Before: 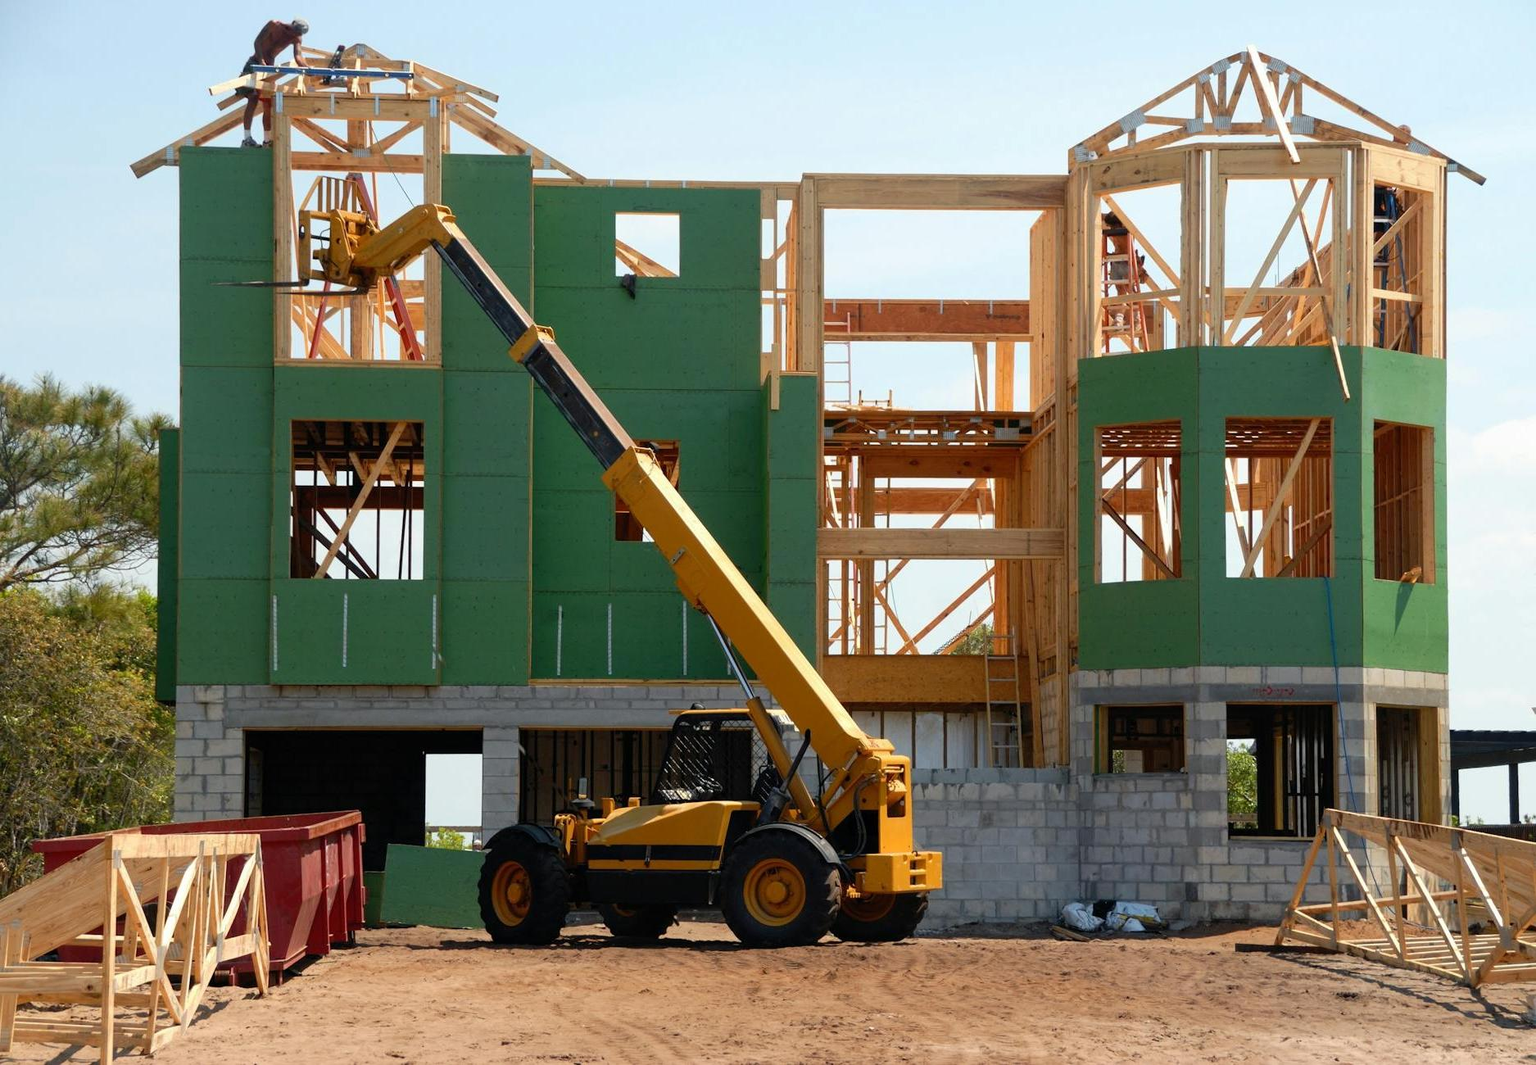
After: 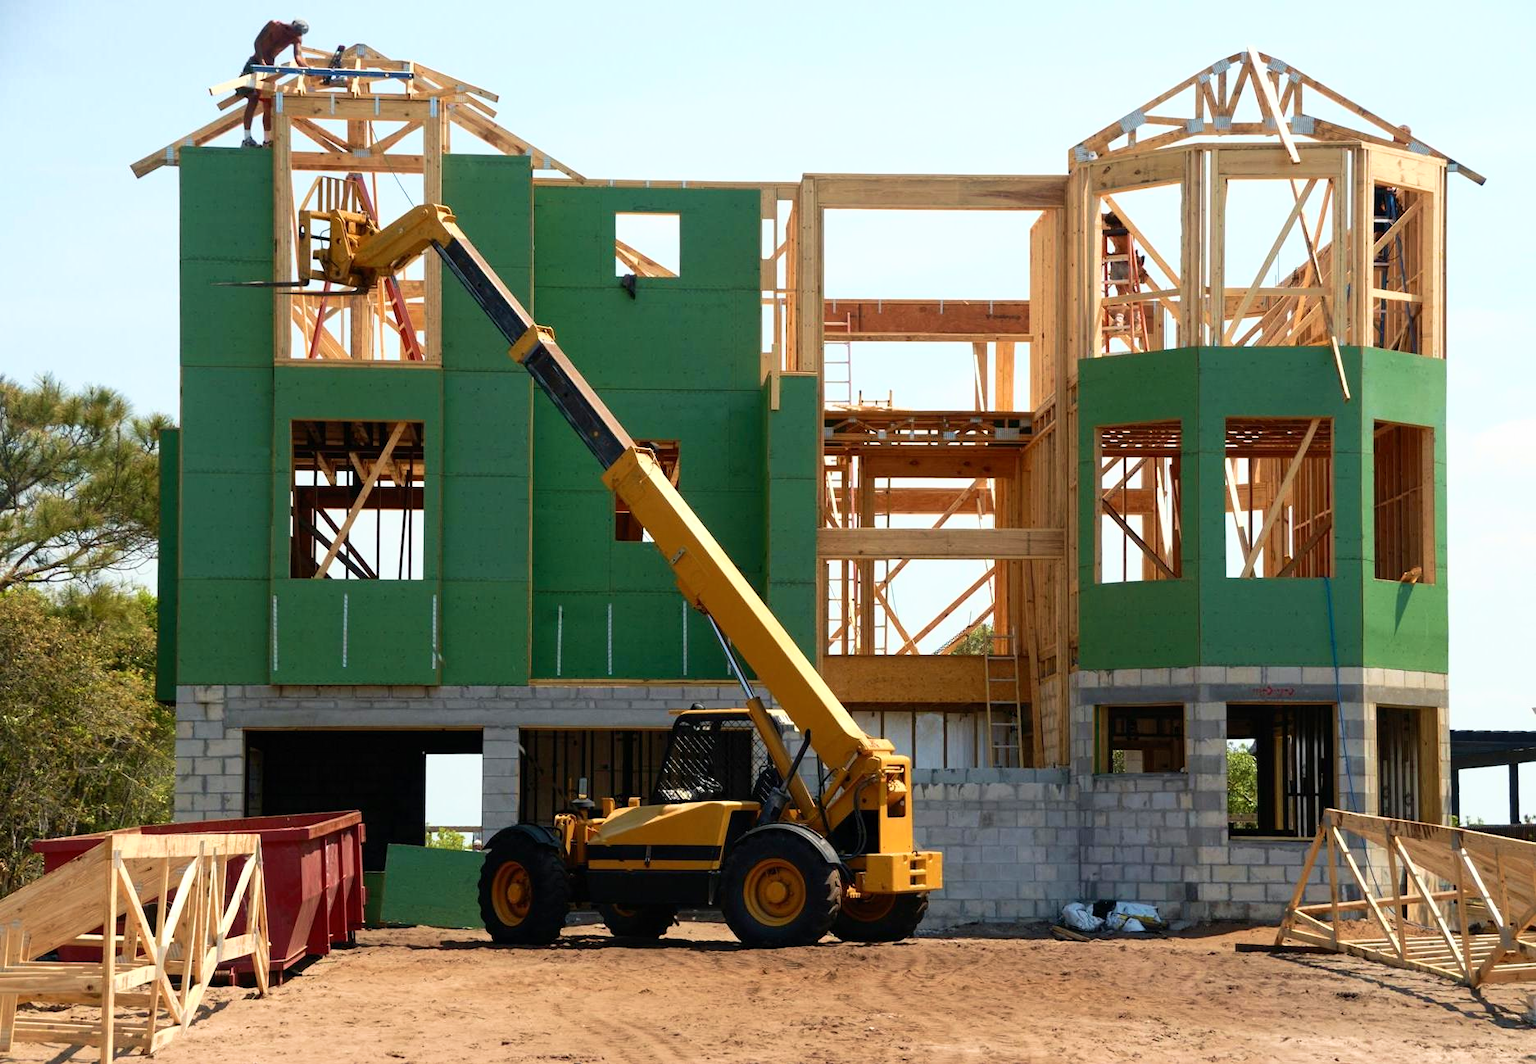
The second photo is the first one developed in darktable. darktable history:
tone curve: curves: ch0 [(0, 0) (0.003, 0.002) (0.011, 0.01) (0.025, 0.022) (0.044, 0.039) (0.069, 0.061) (0.1, 0.088) (0.136, 0.126) (0.177, 0.167) (0.224, 0.211) (0.277, 0.27) (0.335, 0.335) (0.399, 0.407) (0.468, 0.485) (0.543, 0.569) (0.623, 0.659) (0.709, 0.756) (0.801, 0.851) (0.898, 0.961) (1, 1)], color space Lab, independent channels, preserve colors none
velvia: on, module defaults
